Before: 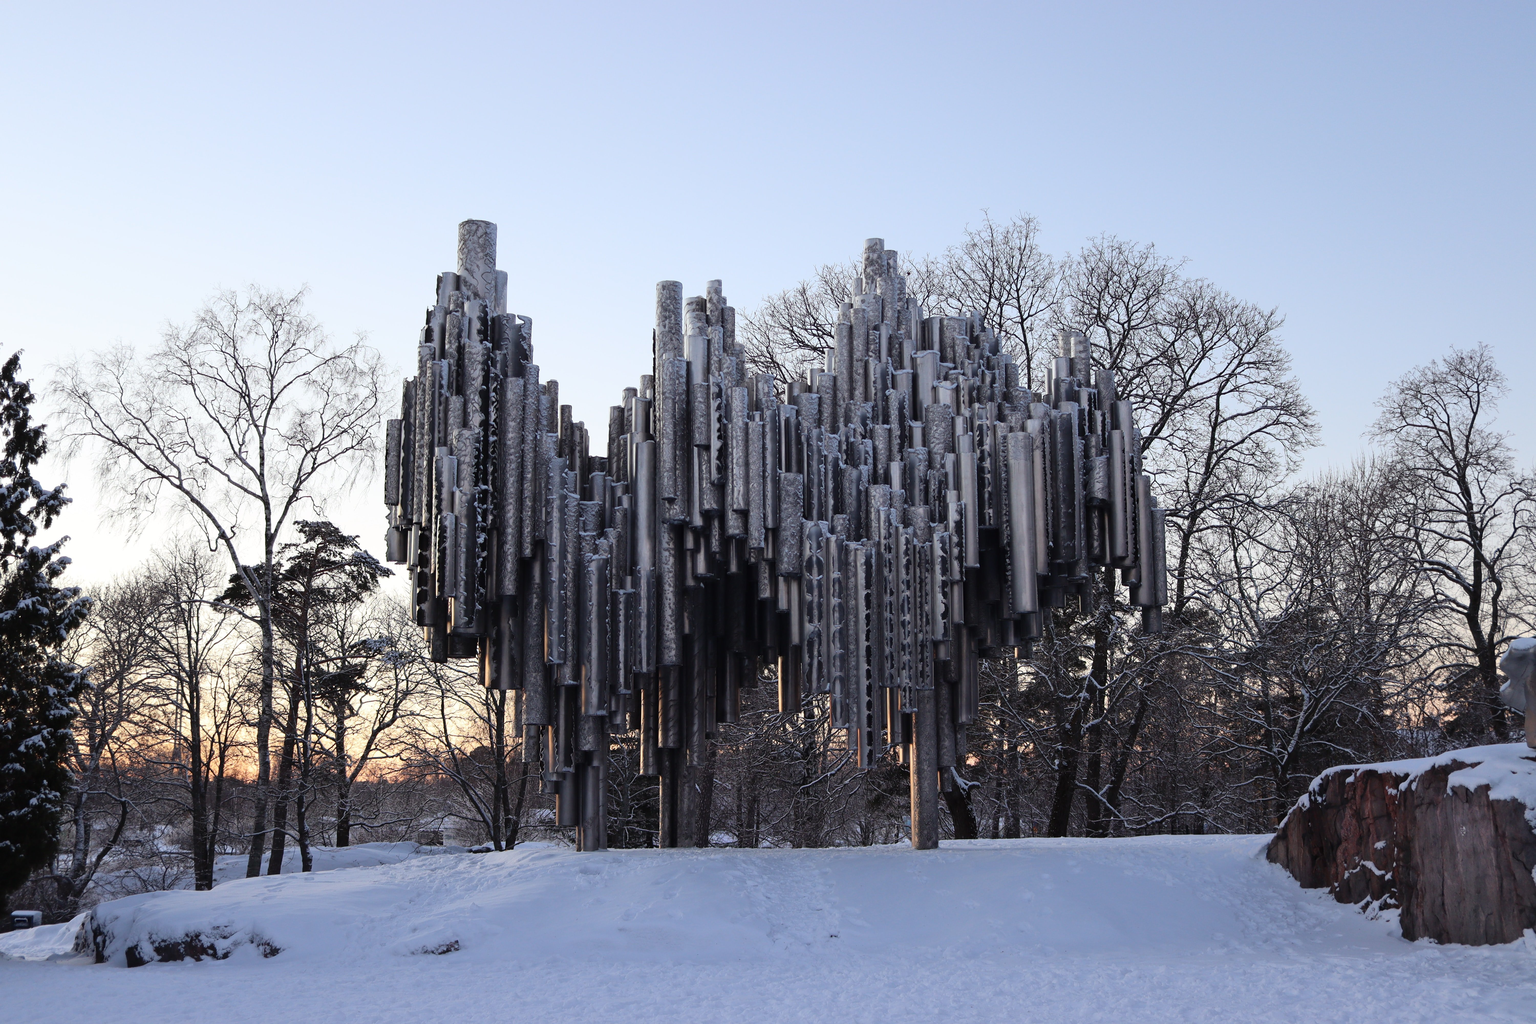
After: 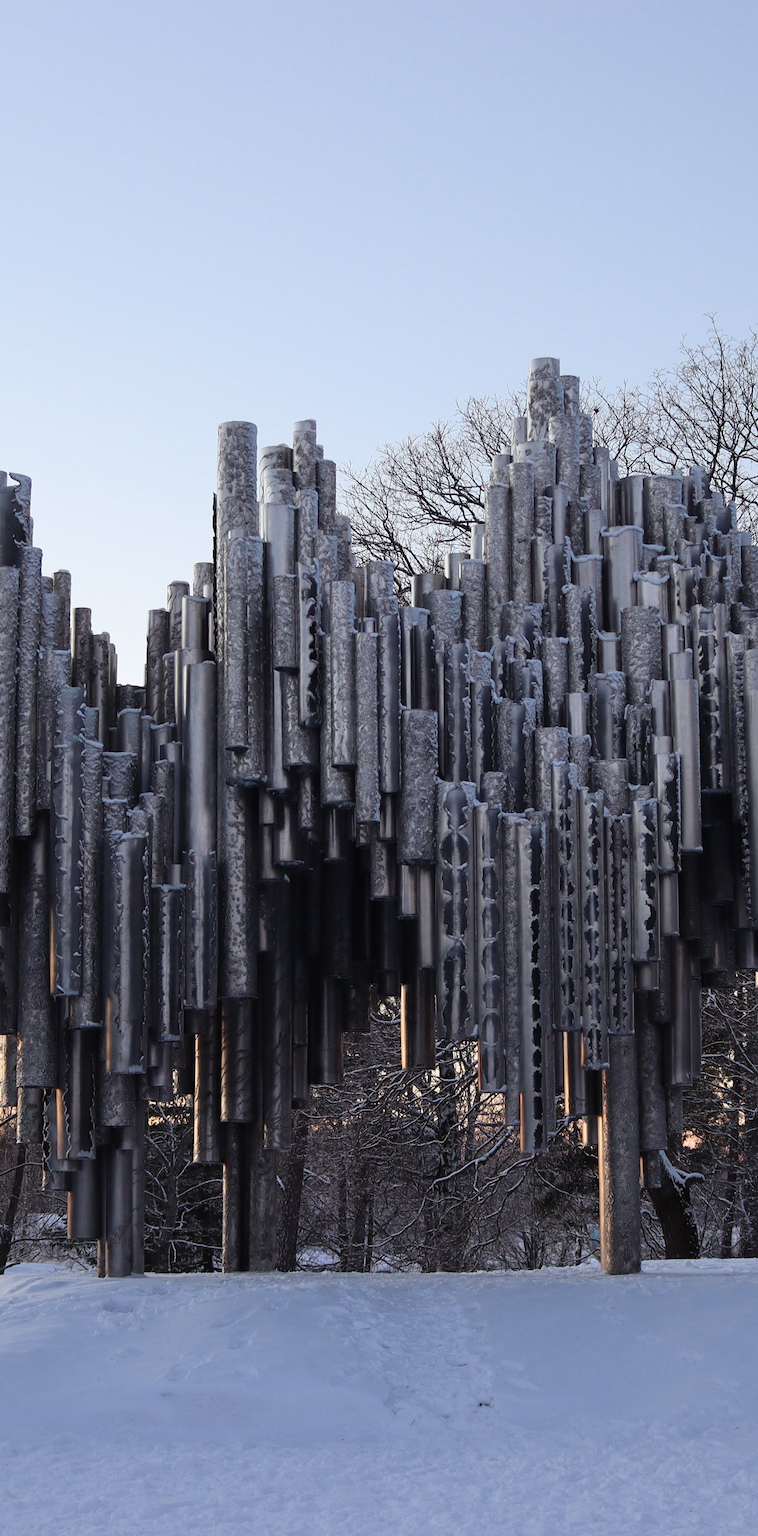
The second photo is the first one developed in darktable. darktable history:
color zones: curves: ch0 [(0, 0.5) (0.143, 0.5) (0.286, 0.5) (0.429, 0.495) (0.571, 0.437) (0.714, 0.44) (0.857, 0.496) (1, 0.5)]
exposure: compensate highlight preservation false
crop: left 33.294%, right 33.782%
